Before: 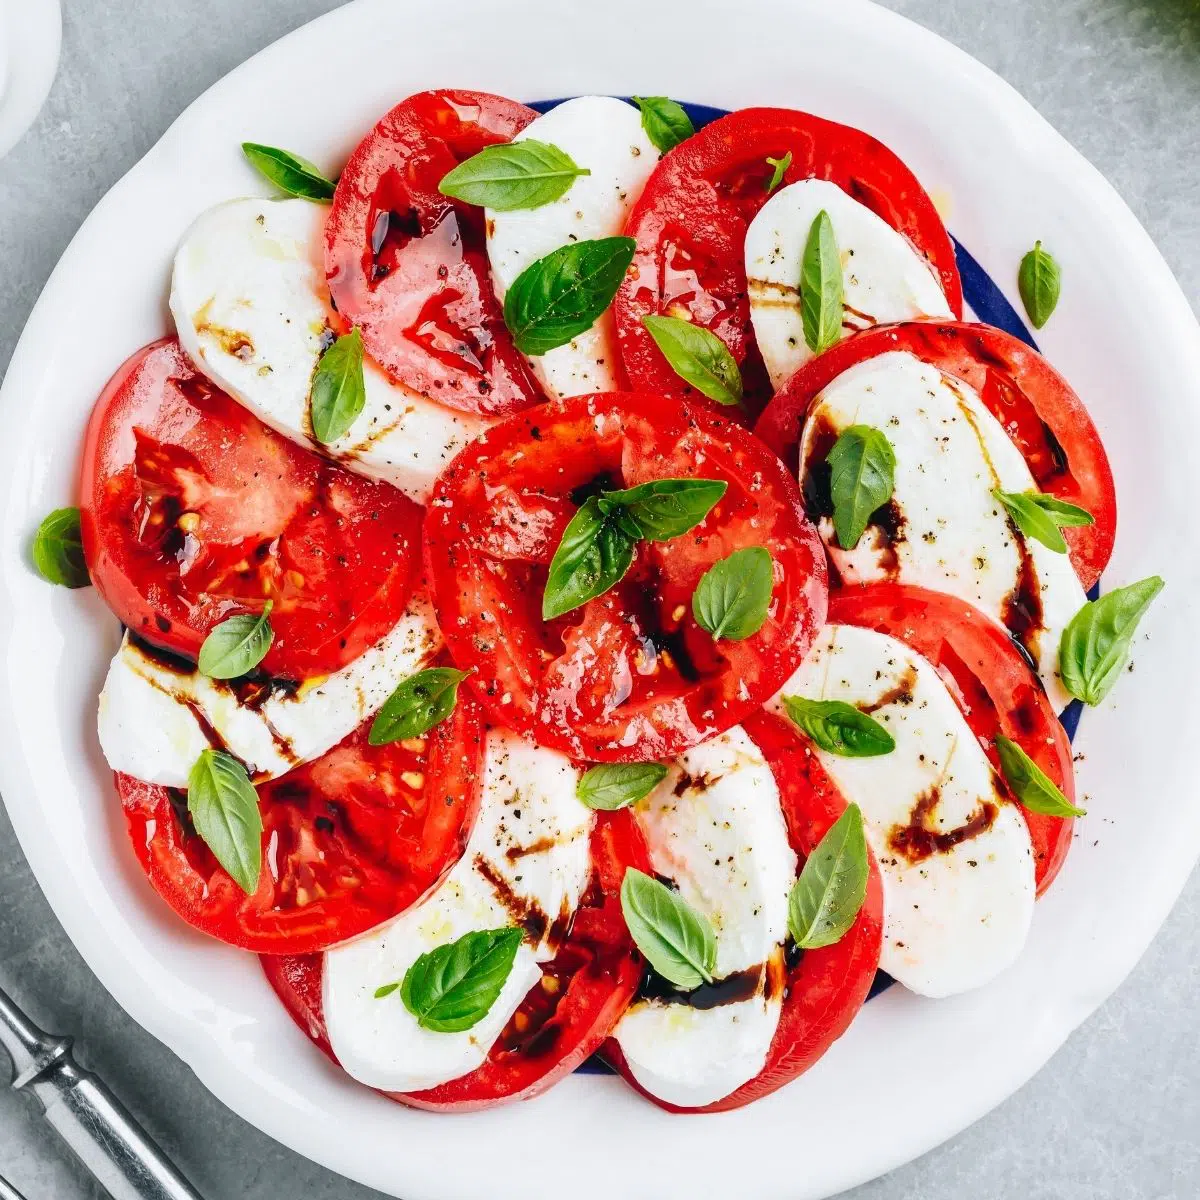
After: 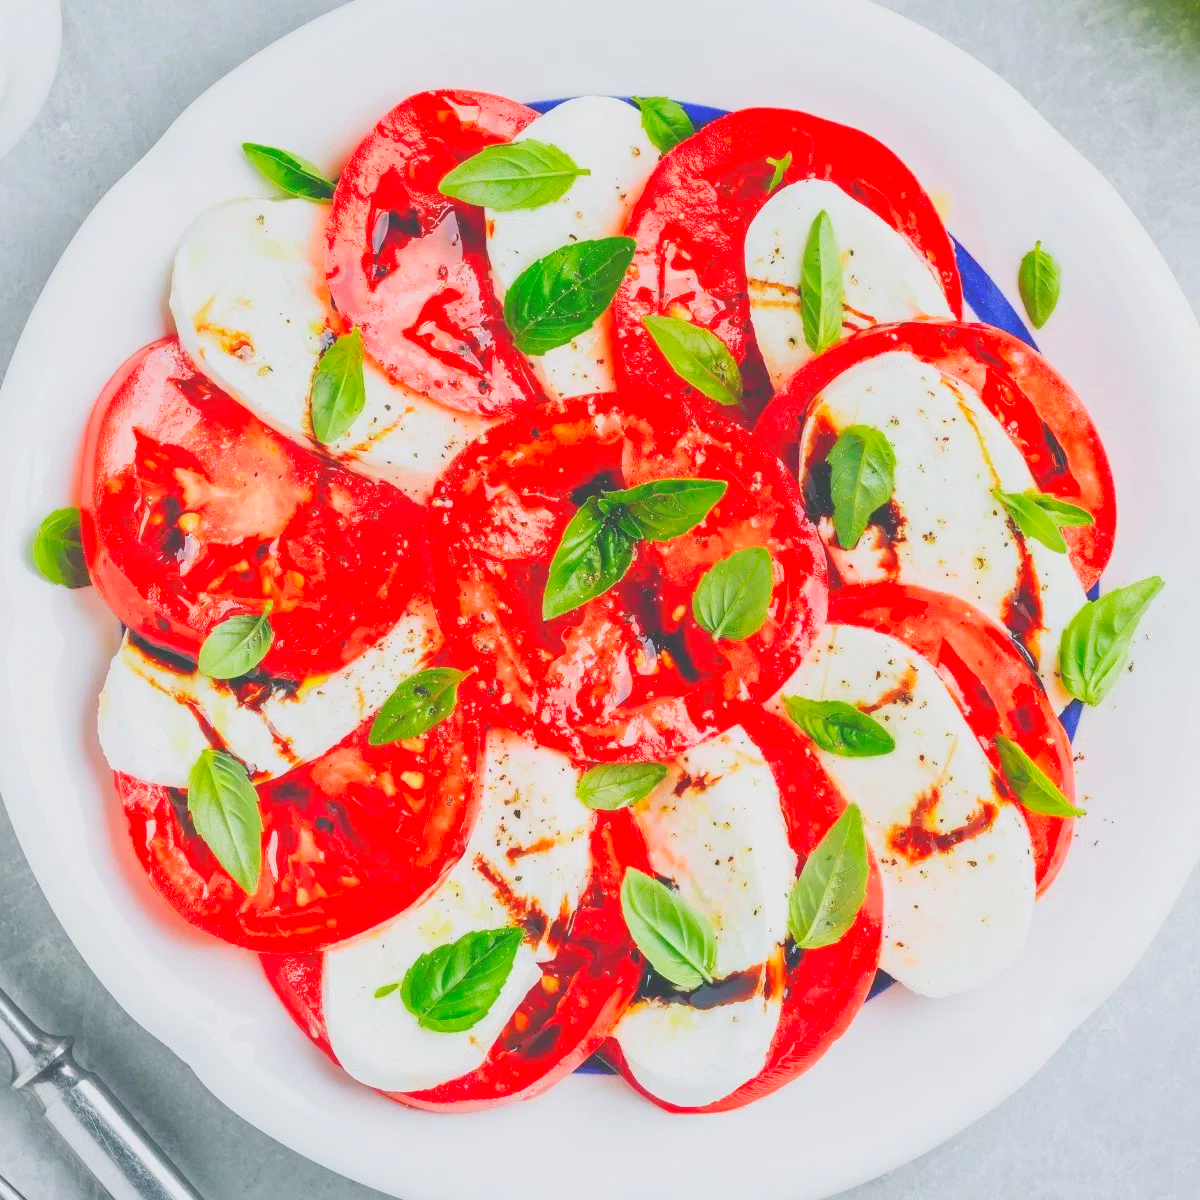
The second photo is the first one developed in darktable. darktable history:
contrast brightness saturation: contrast -0.275
levels: levels [0.072, 0.414, 0.976]
